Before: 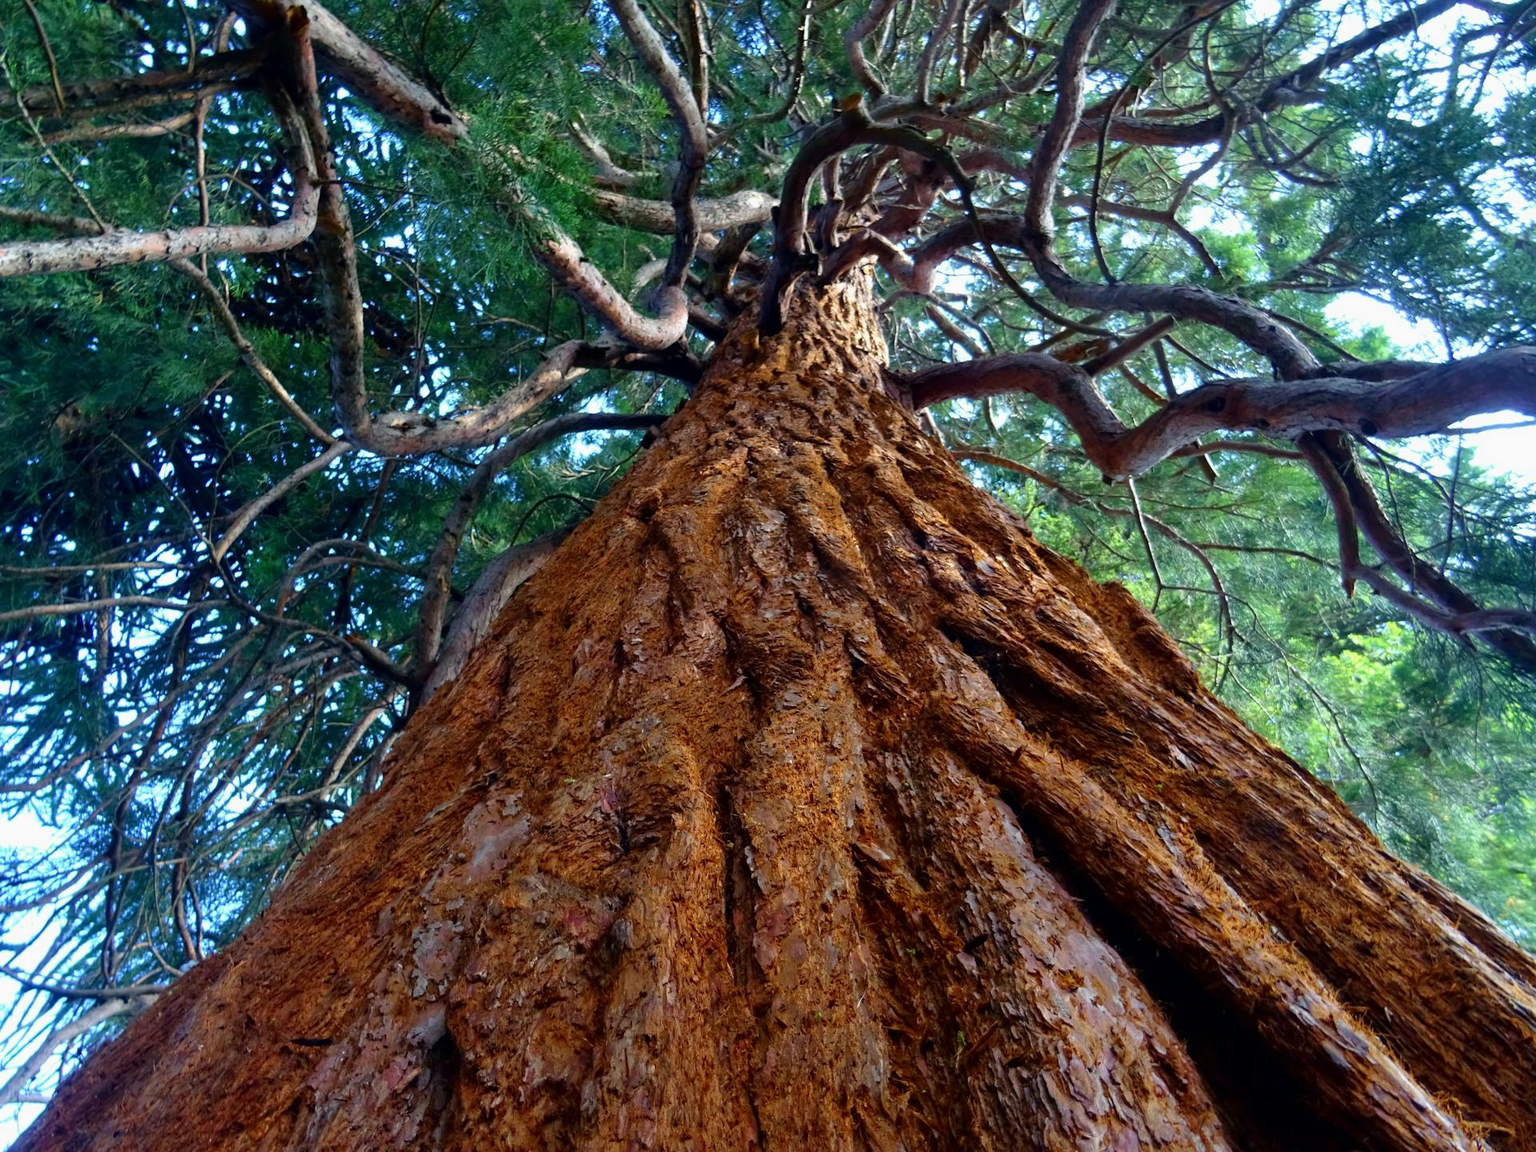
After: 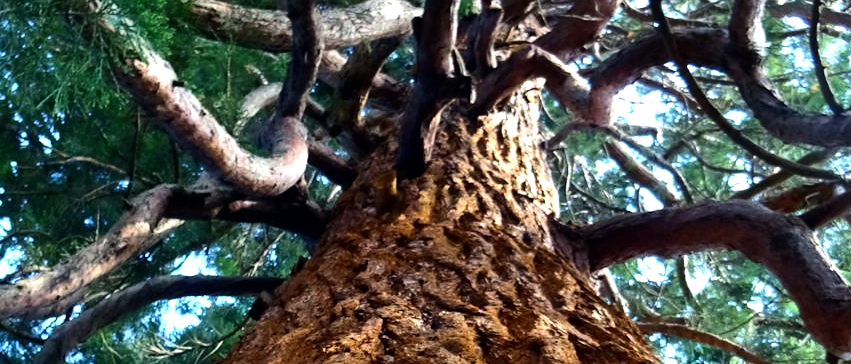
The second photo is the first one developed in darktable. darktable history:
crop: left 28.766%, top 16.78%, right 26.87%, bottom 57.874%
tone equalizer: -8 EV -0.775 EV, -7 EV -0.724 EV, -6 EV -0.586 EV, -5 EV -0.418 EV, -3 EV 0.391 EV, -2 EV 0.6 EV, -1 EV 0.684 EV, +0 EV 0.753 EV, edges refinement/feathering 500, mask exposure compensation -1.57 EV, preserve details no
